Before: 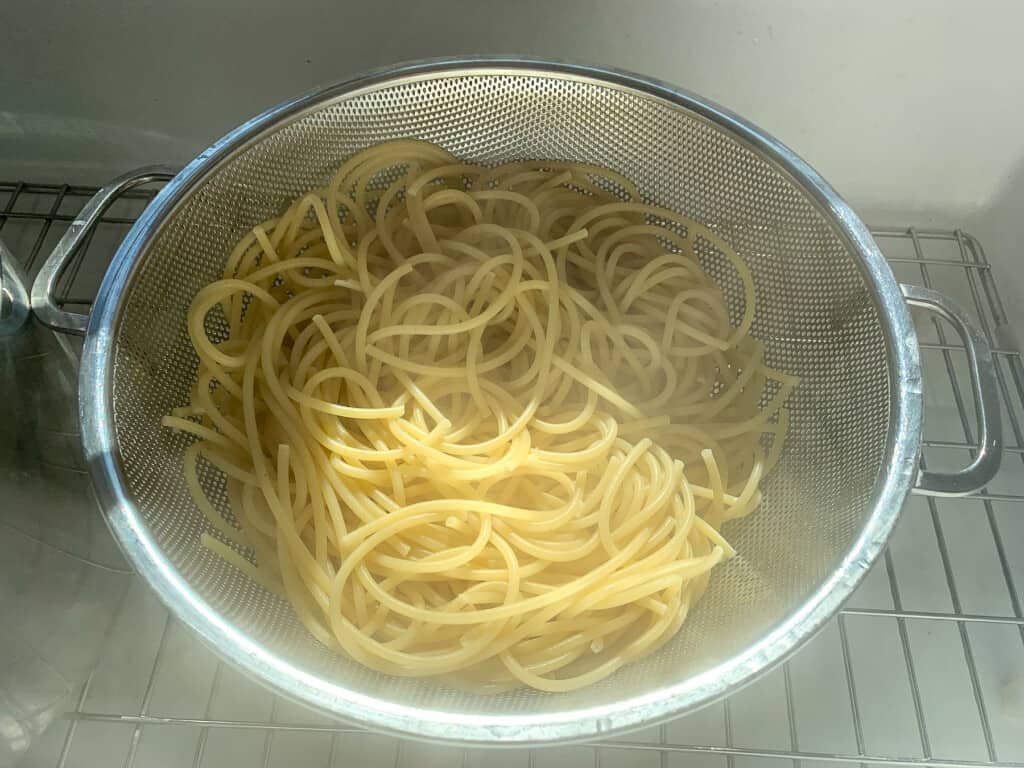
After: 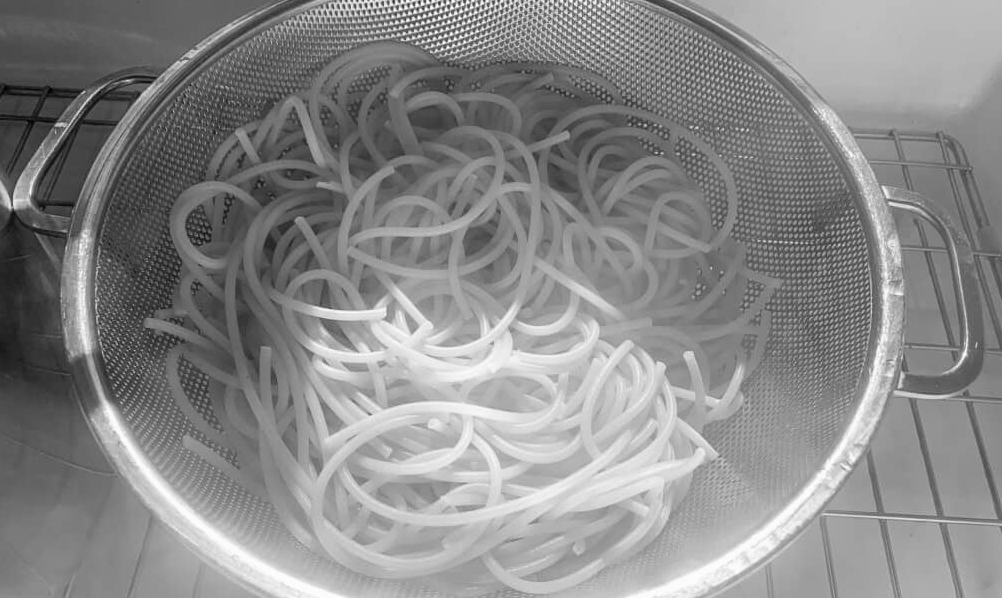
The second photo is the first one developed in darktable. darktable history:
crop and rotate: left 1.814%, top 12.818%, right 0.25%, bottom 9.225%
monochrome: a -6.99, b 35.61, size 1.4
